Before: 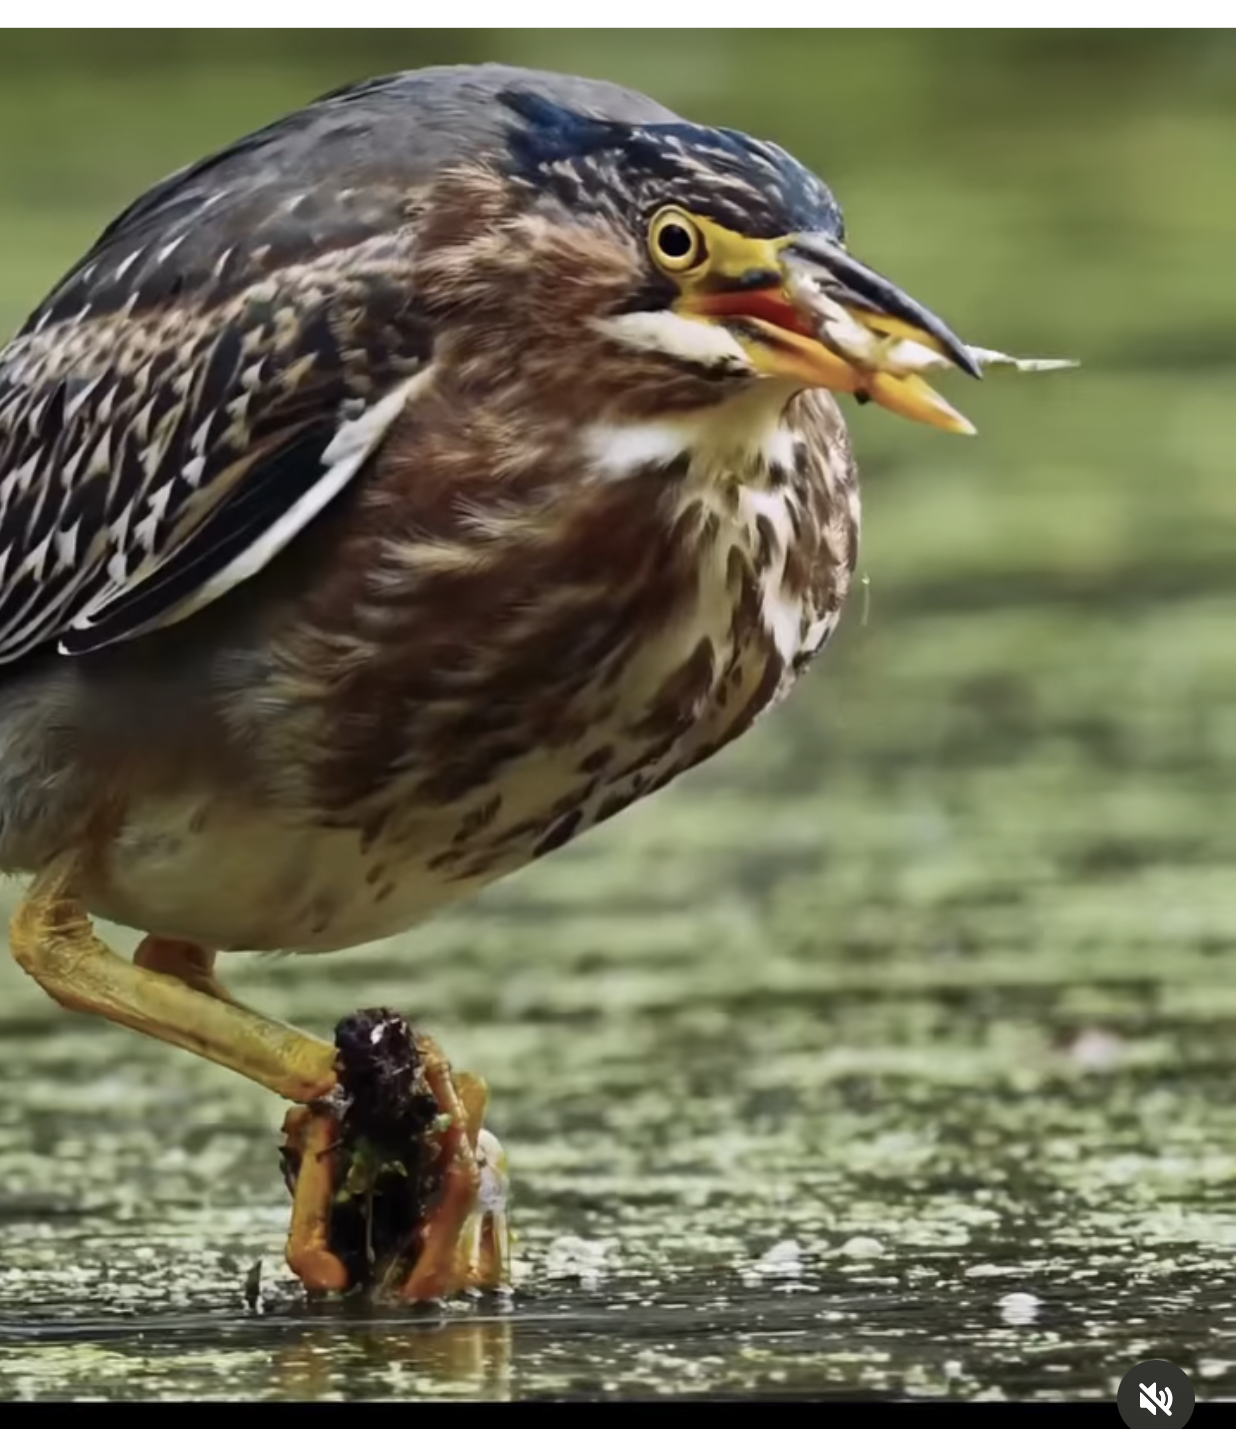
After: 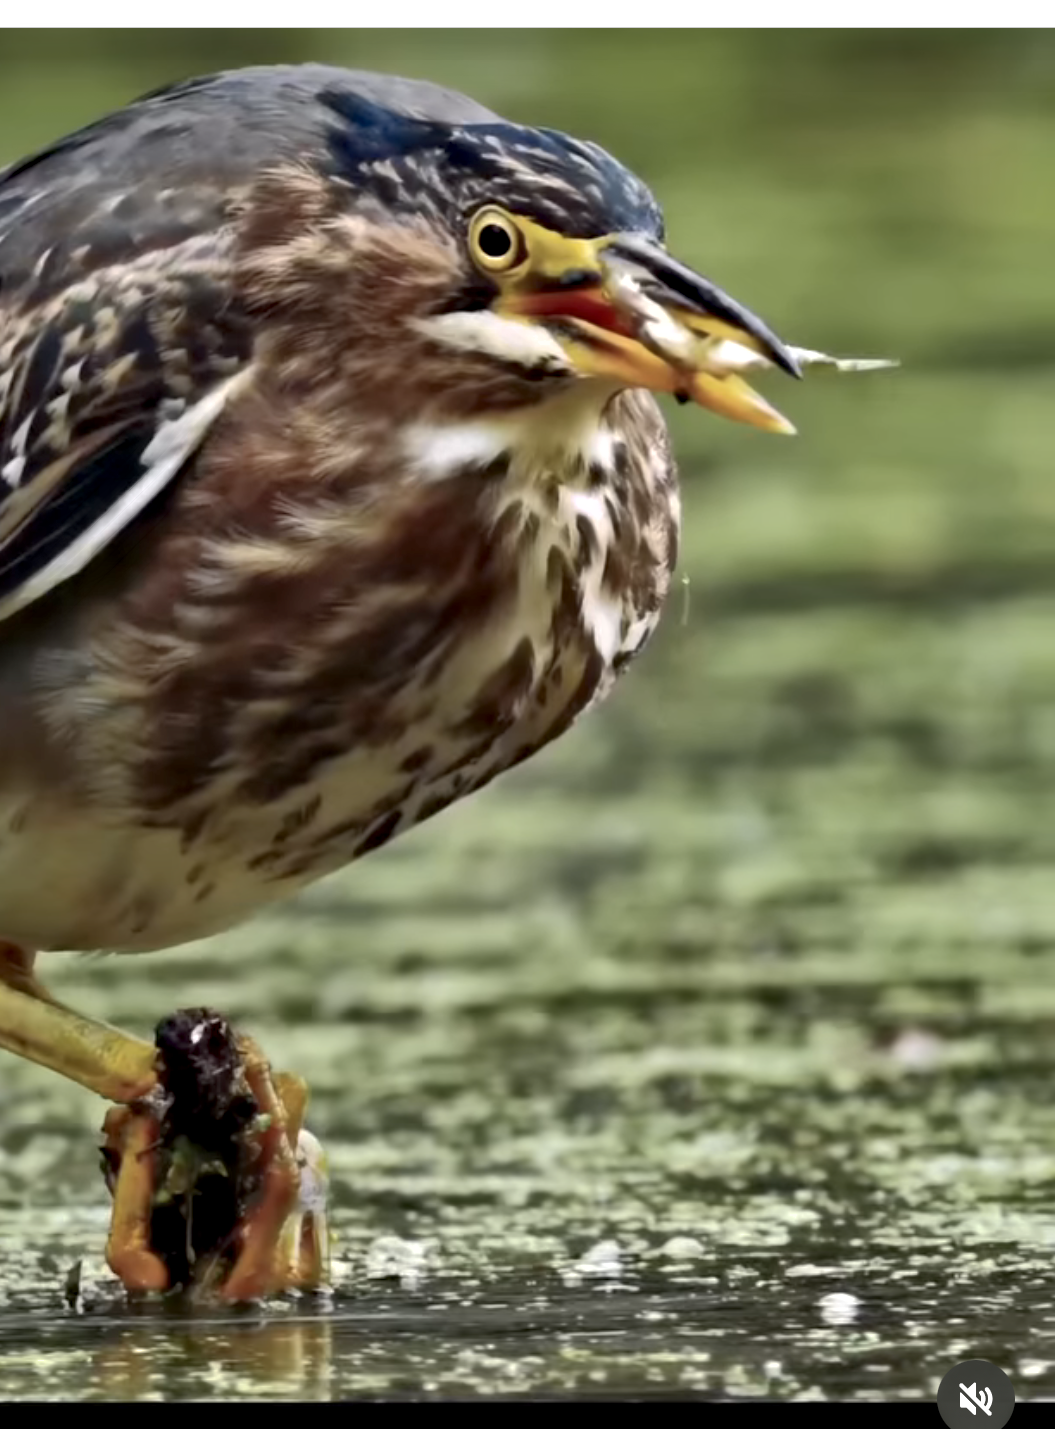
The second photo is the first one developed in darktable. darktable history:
contrast equalizer: y [[0.514, 0.573, 0.581, 0.508, 0.5, 0.5], [0.5 ×6], [0.5 ×6], [0 ×6], [0 ×6]]
crop and rotate: left 14.584%
shadows and highlights: on, module defaults
